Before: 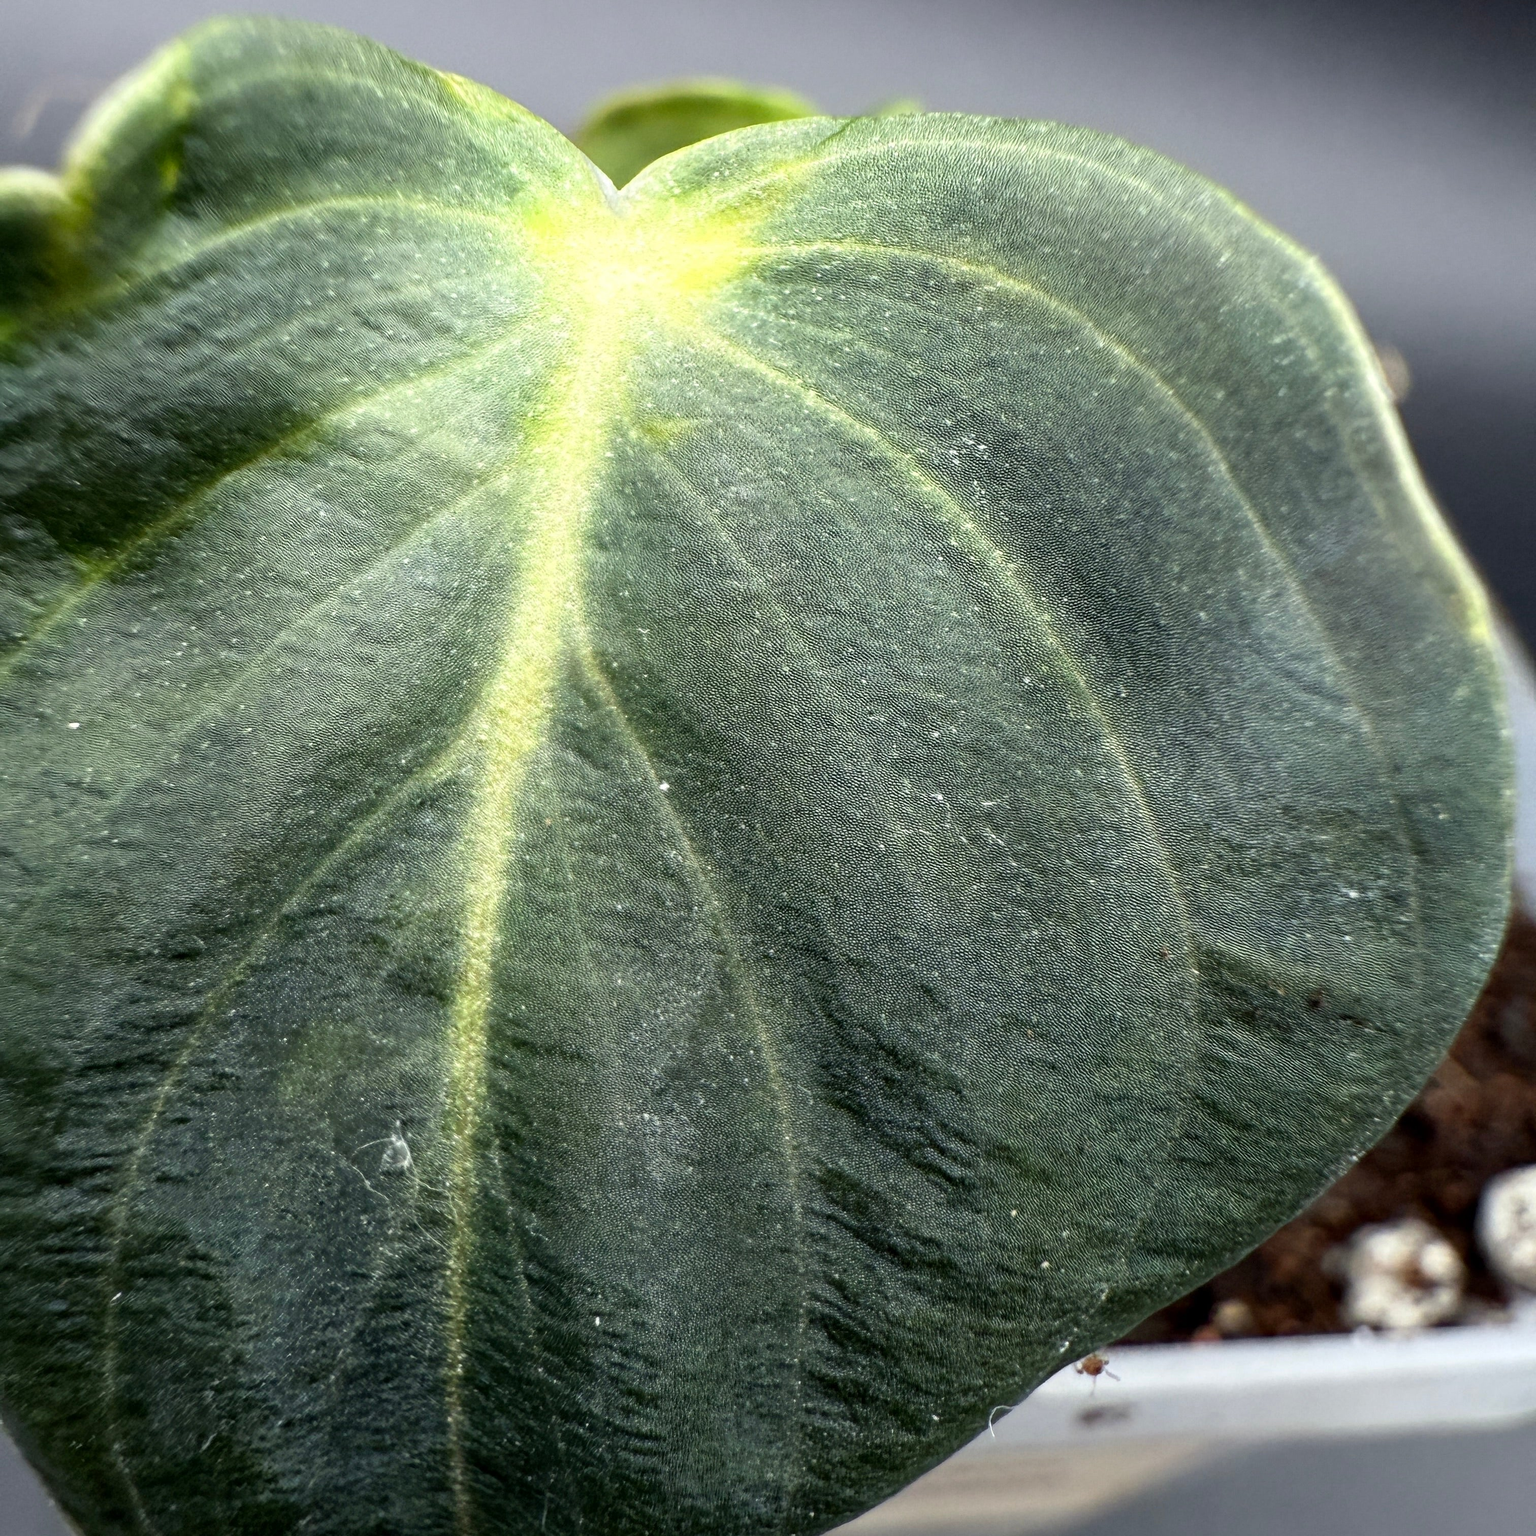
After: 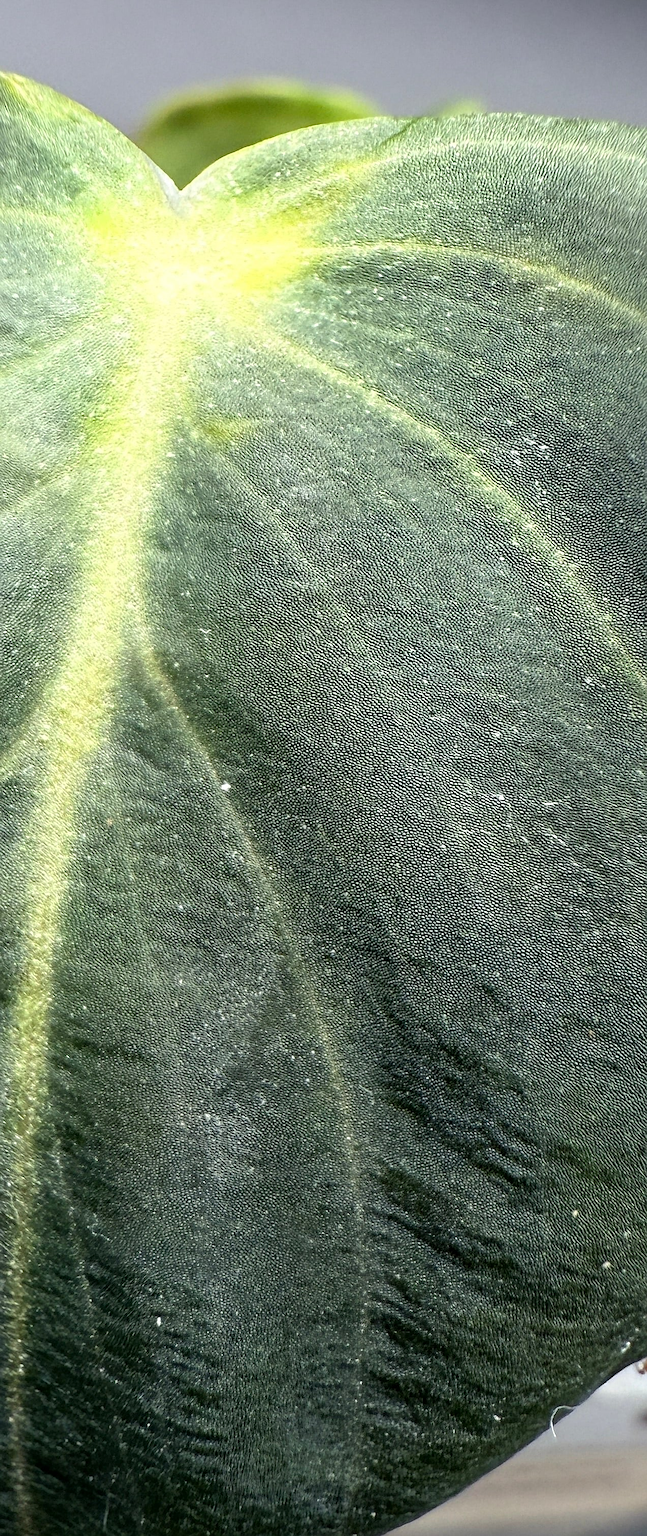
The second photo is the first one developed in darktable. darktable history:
crop: left 28.583%, right 29.231%
sharpen: on, module defaults
